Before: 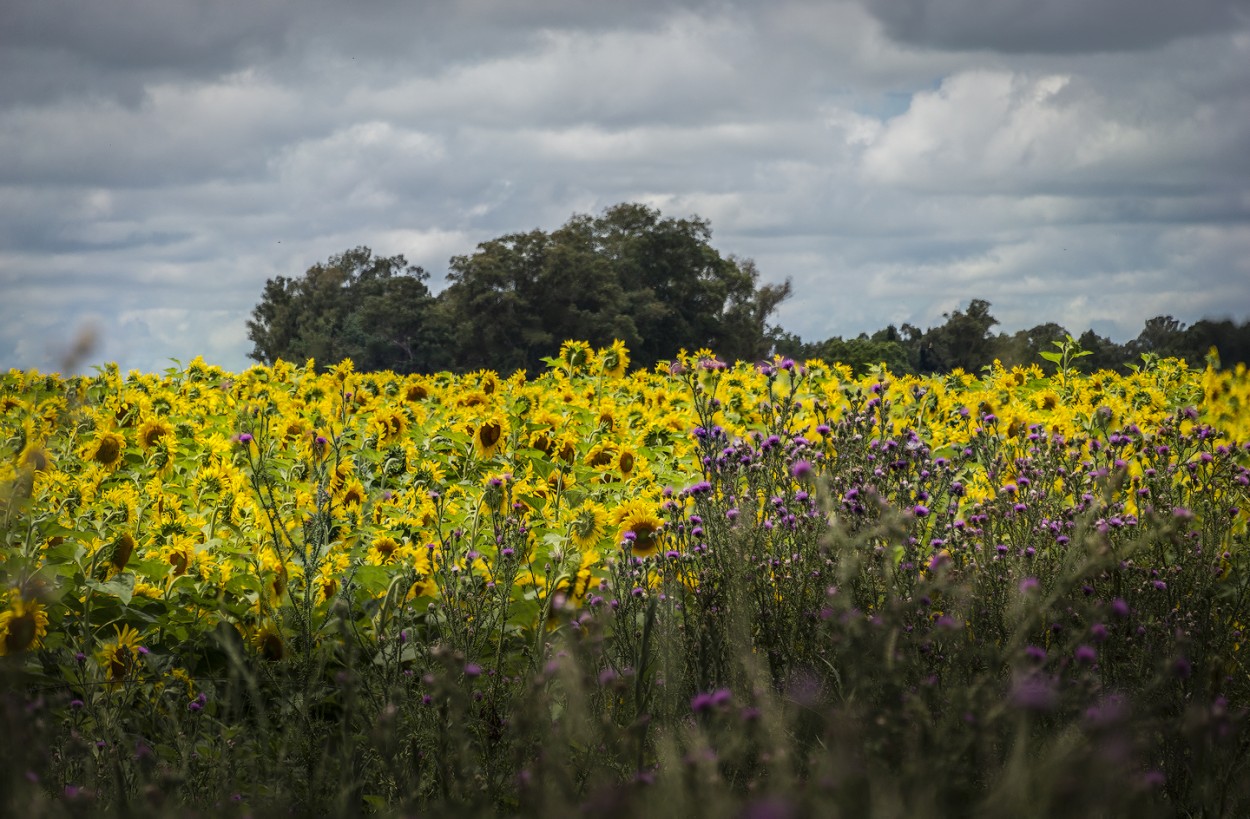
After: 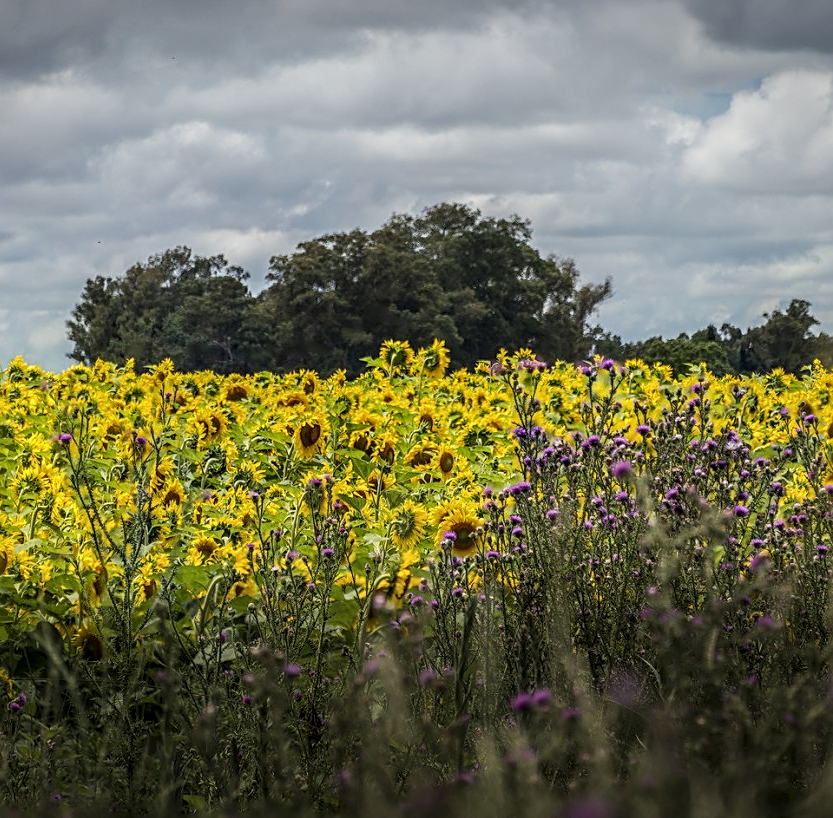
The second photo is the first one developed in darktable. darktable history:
crop and rotate: left 14.507%, right 18.791%
sharpen: on, module defaults
local contrast: on, module defaults
